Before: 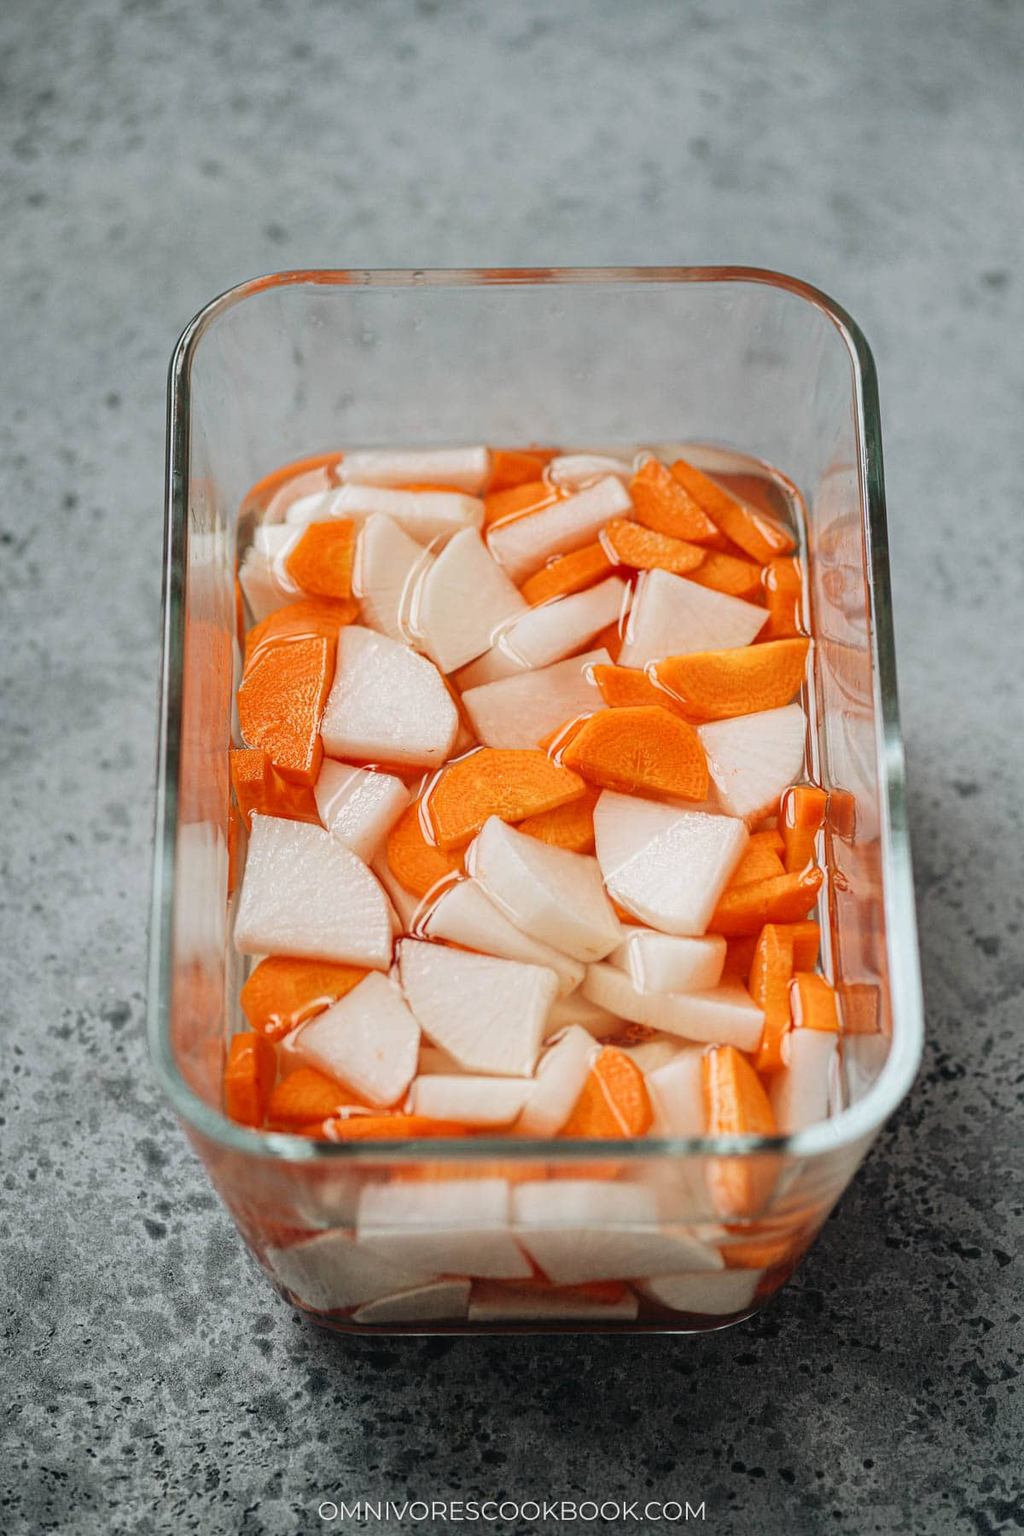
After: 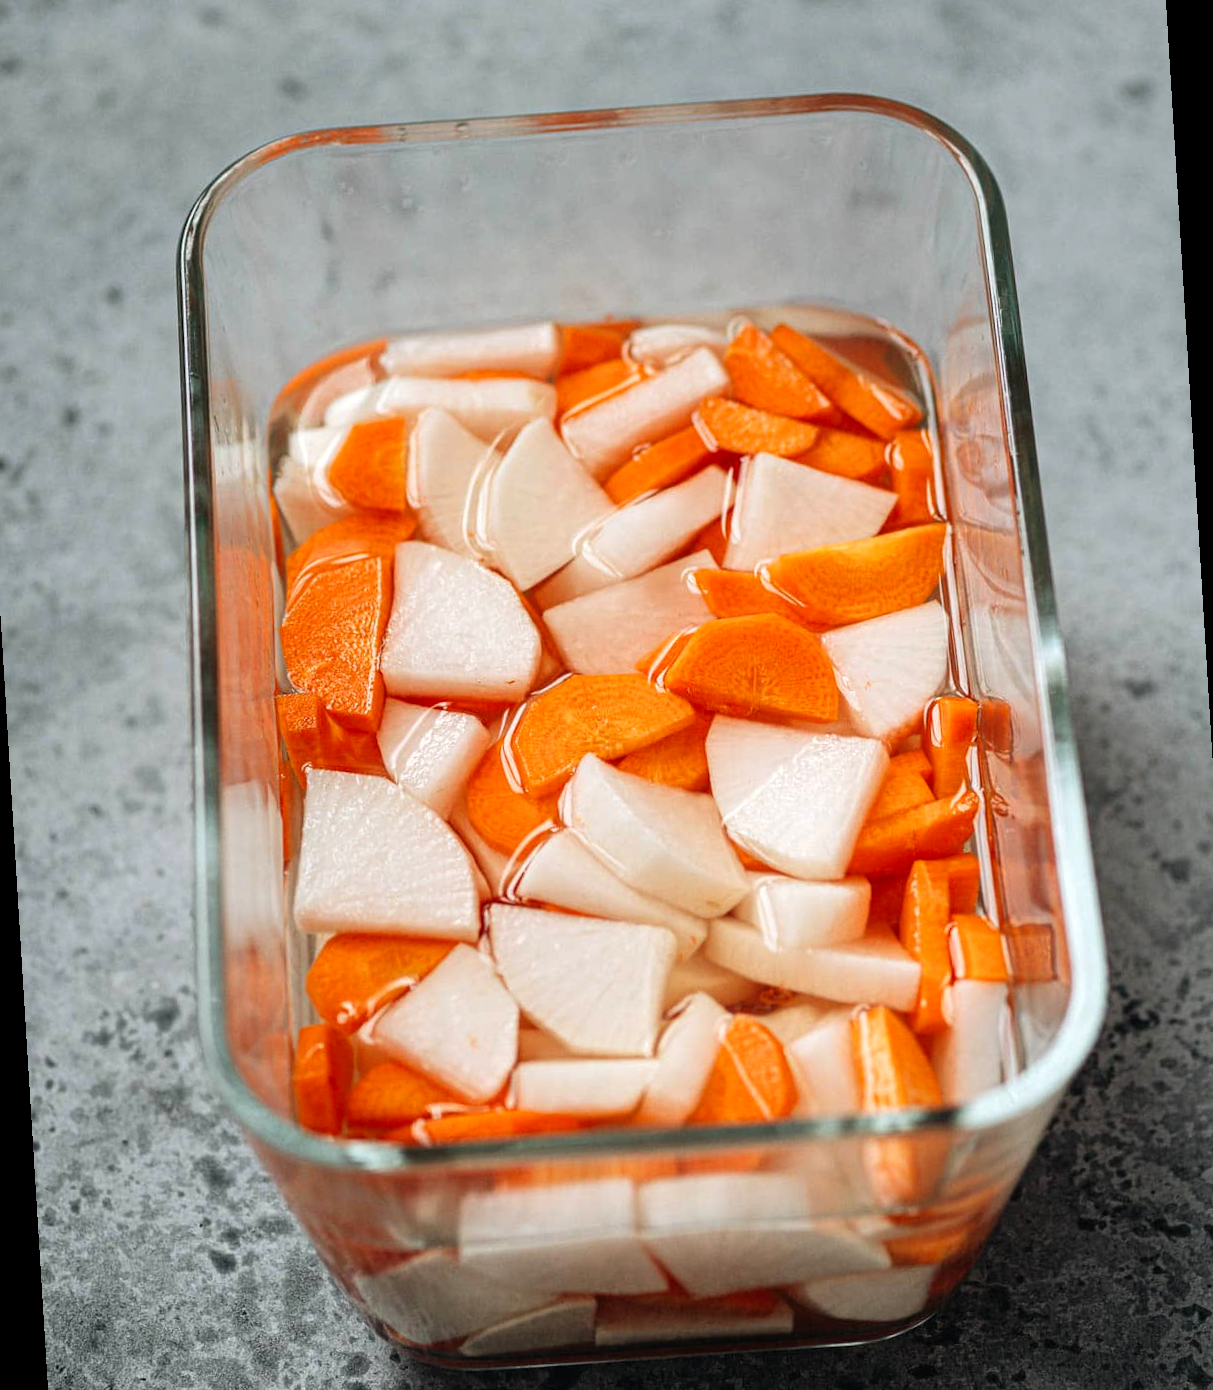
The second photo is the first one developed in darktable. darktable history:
color balance: contrast 10%
tone equalizer: on, module defaults
rotate and perspective: rotation -3.52°, crop left 0.036, crop right 0.964, crop top 0.081, crop bottom 0.919
crop and rotate: top 5.609%, bottom 5.609%
